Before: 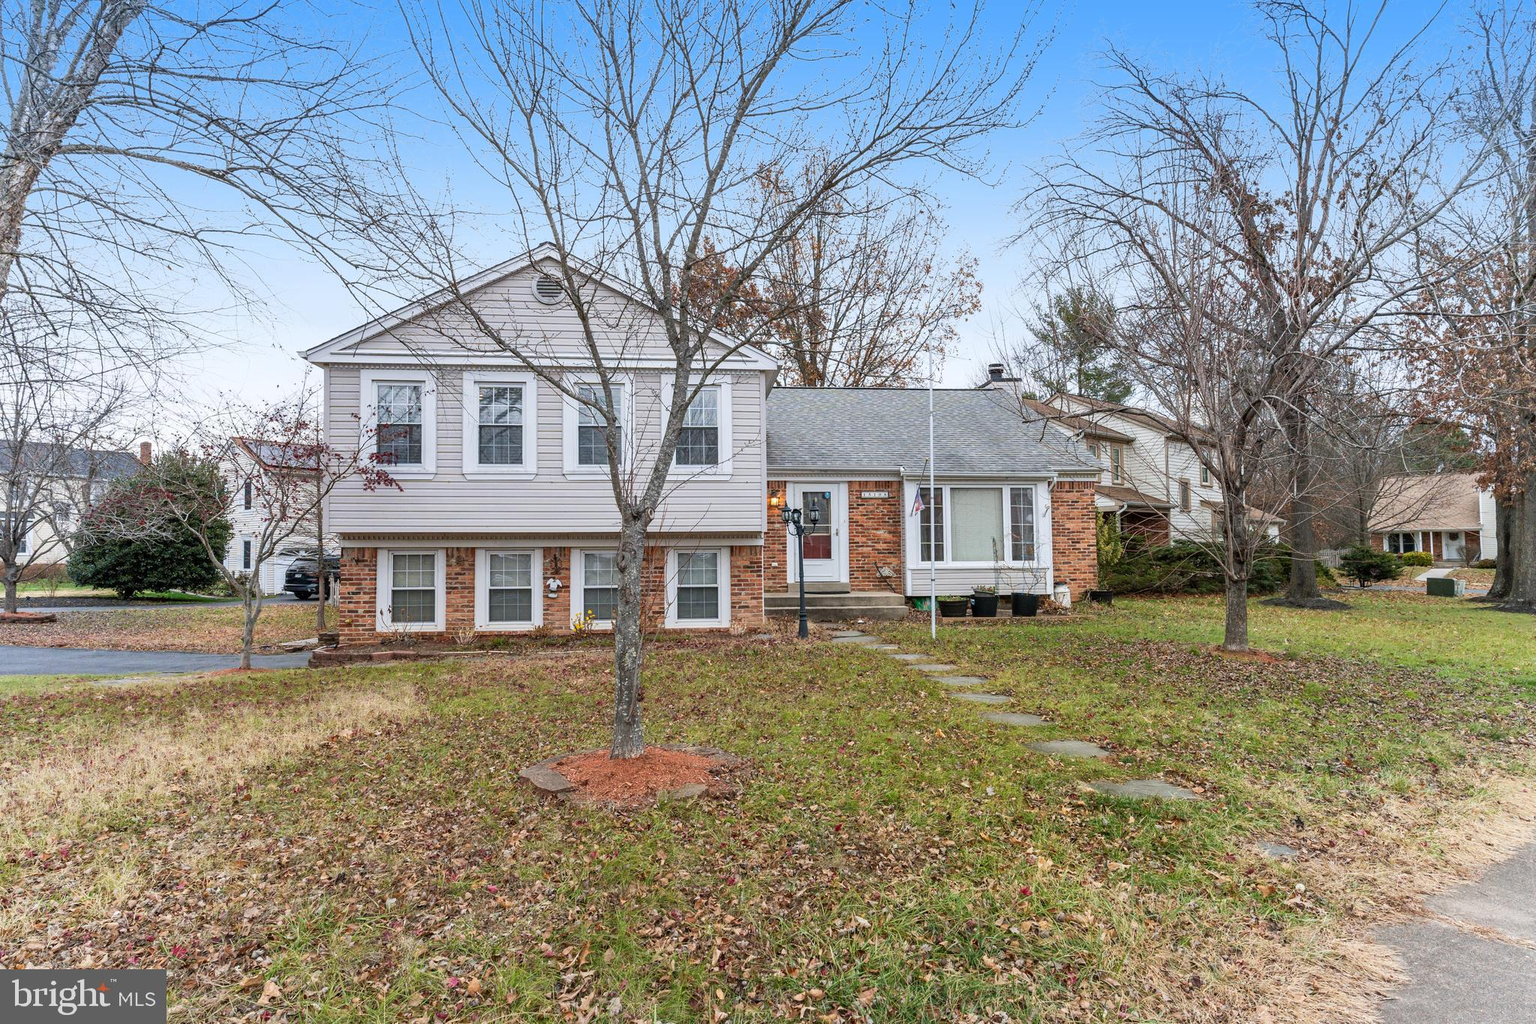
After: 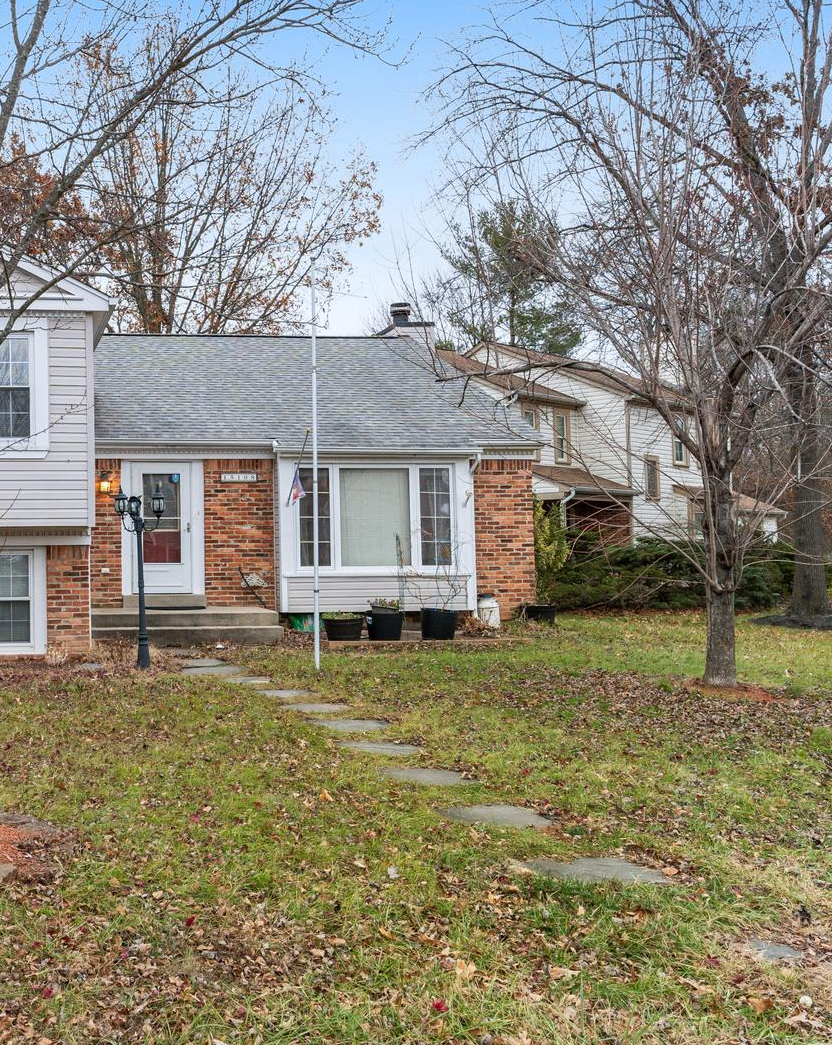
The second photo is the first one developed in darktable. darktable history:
crop: left 45.303%, top 13.365%, right 14.047%, bottom 10.014%
